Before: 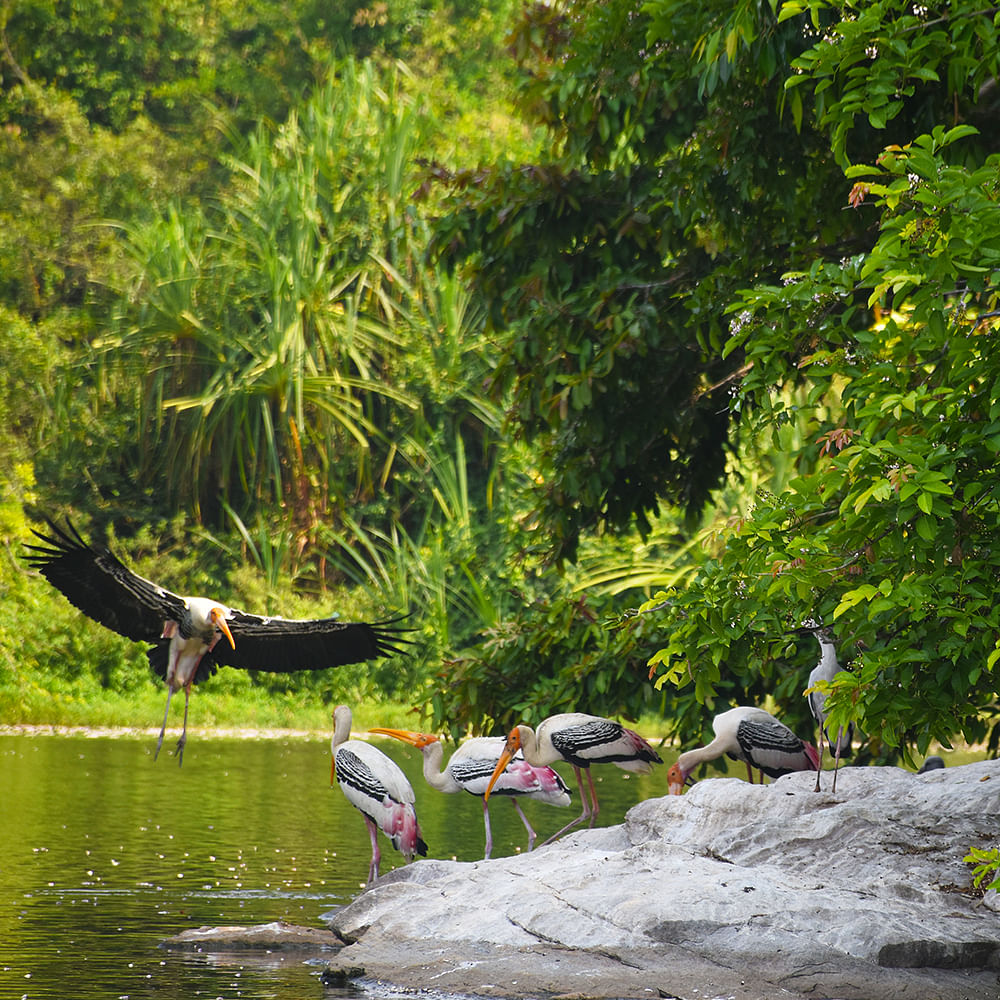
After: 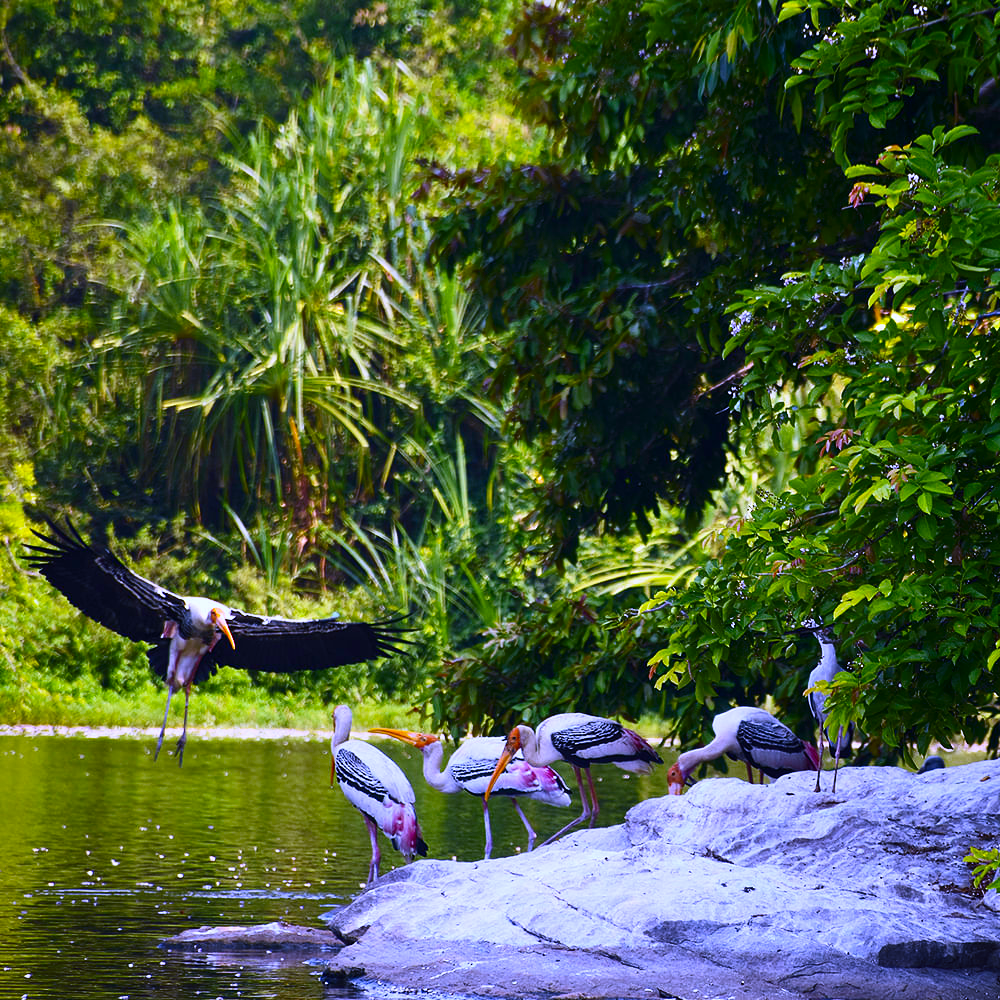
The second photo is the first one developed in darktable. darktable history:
white balance: red 0.98, blue 1.61
contrast brightness saturation: contrast 0.19, brightness -0.11, saturation 0.21
